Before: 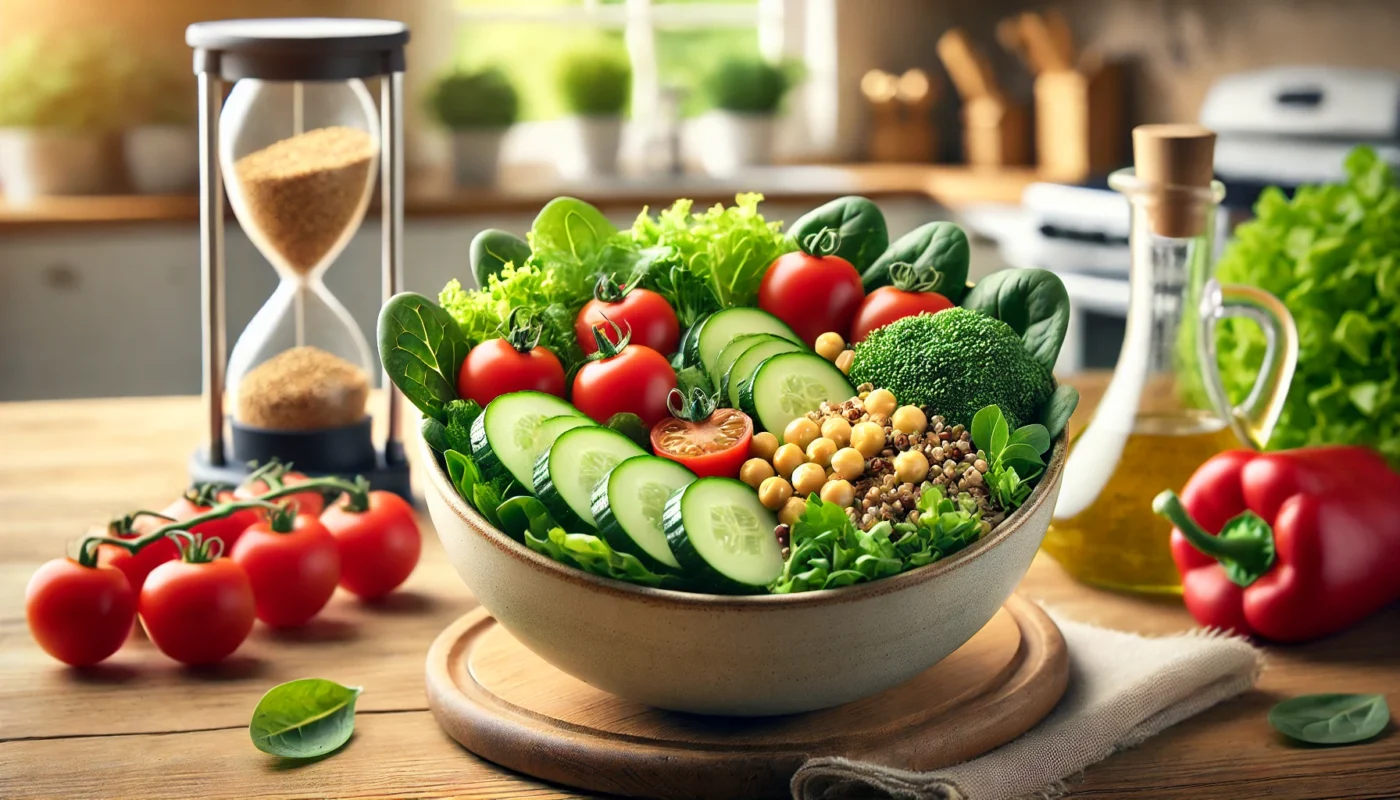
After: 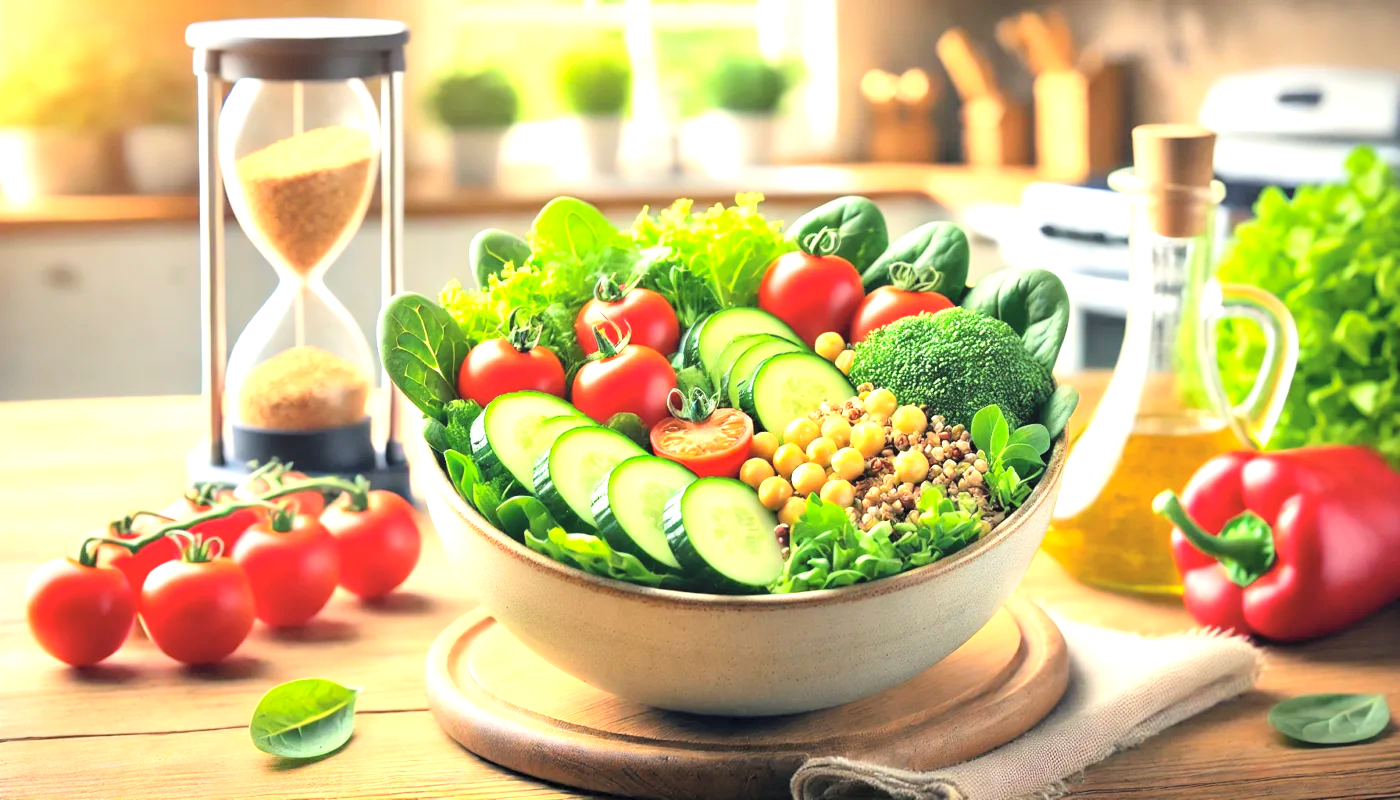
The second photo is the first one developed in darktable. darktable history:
exposure: exposure 0.6 EV, compensate highlight preservation false
contrast brightness saturation: contrast 0.103, brightness 0.308, saturation 0.136
levels: levels [0, 0.499, 1]
tone equalizer: -8 EV -0.425 EV, -7 EV -0.355 EV, -6 EV -0.301 EV, -5 EV -0.2 EV, -3 EV 0.188 EV, -2 EV 0.343 EV, -1 EV 0.374 EV, +0 EV 0.4 EV
